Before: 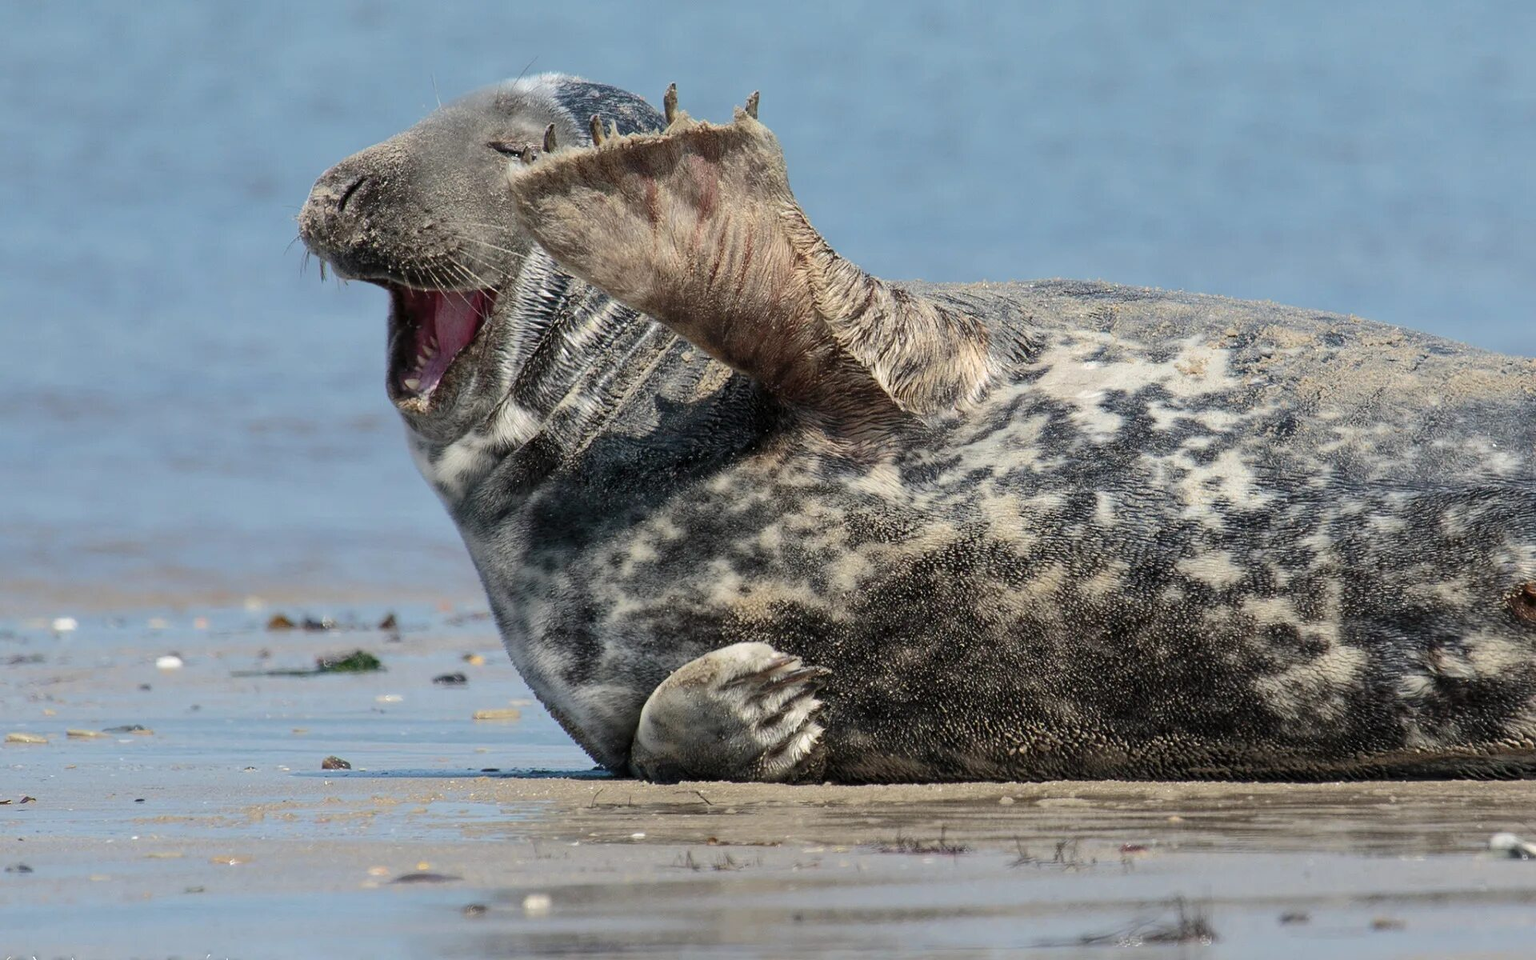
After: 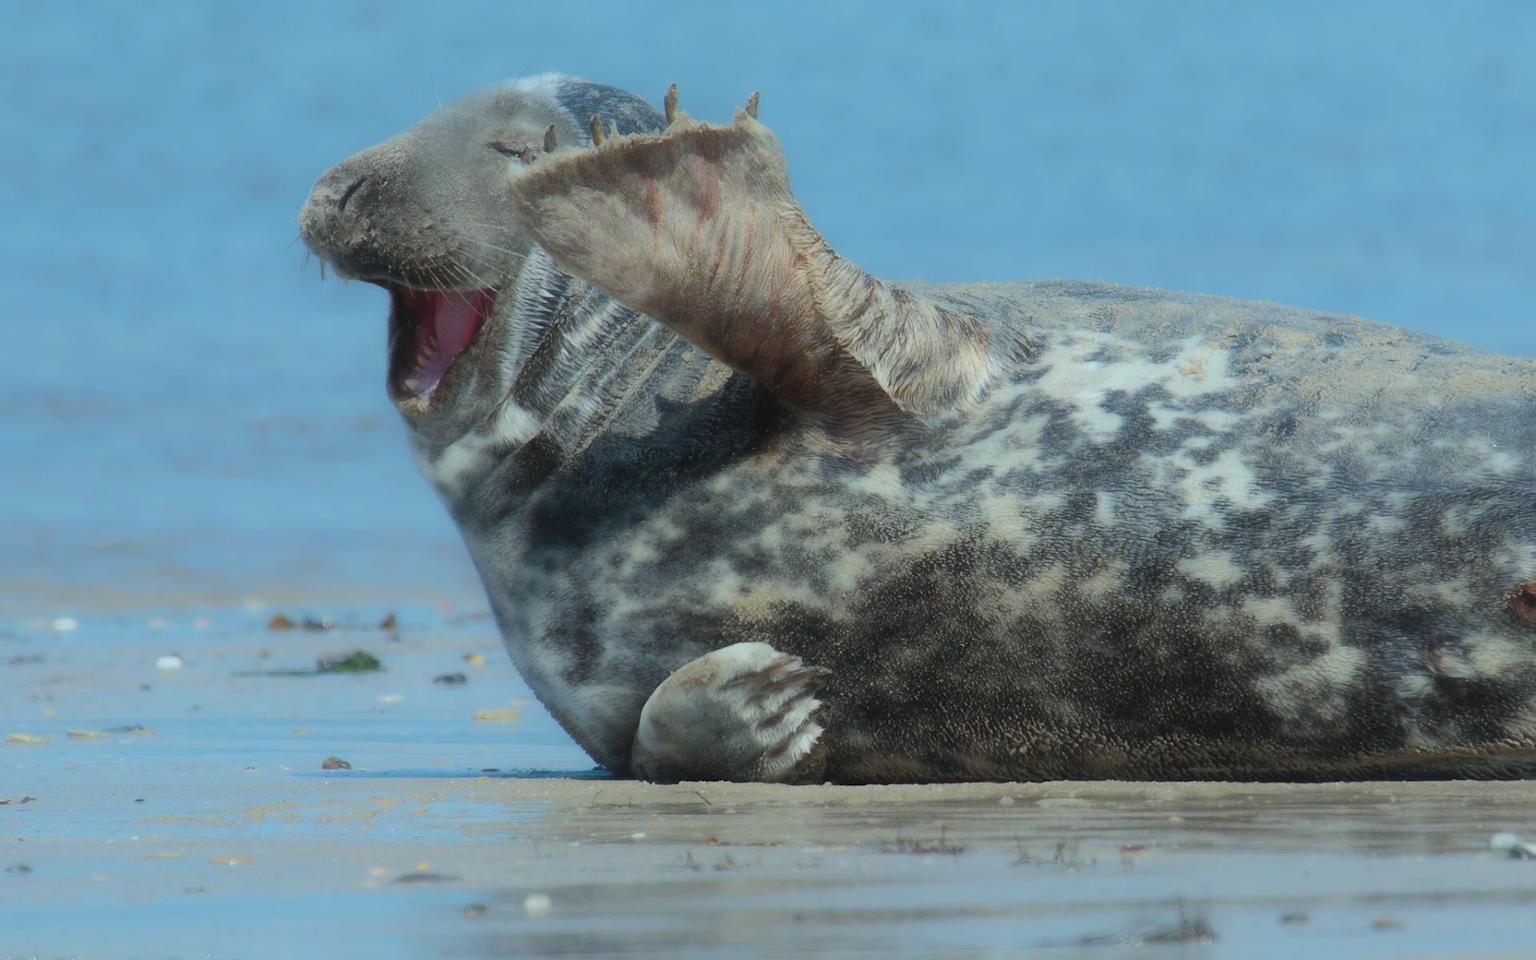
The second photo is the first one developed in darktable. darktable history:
contrast equalizer: octaves 7, y [[0.5, 0.542, 0.583, 0.625, 0.667, 0.708], [0.5 ×6], [0.5 ×6], [0 ×6], [0 ×6]], mix -0.987
color correction: highlights a* -10.27, highlights b* -10.13
